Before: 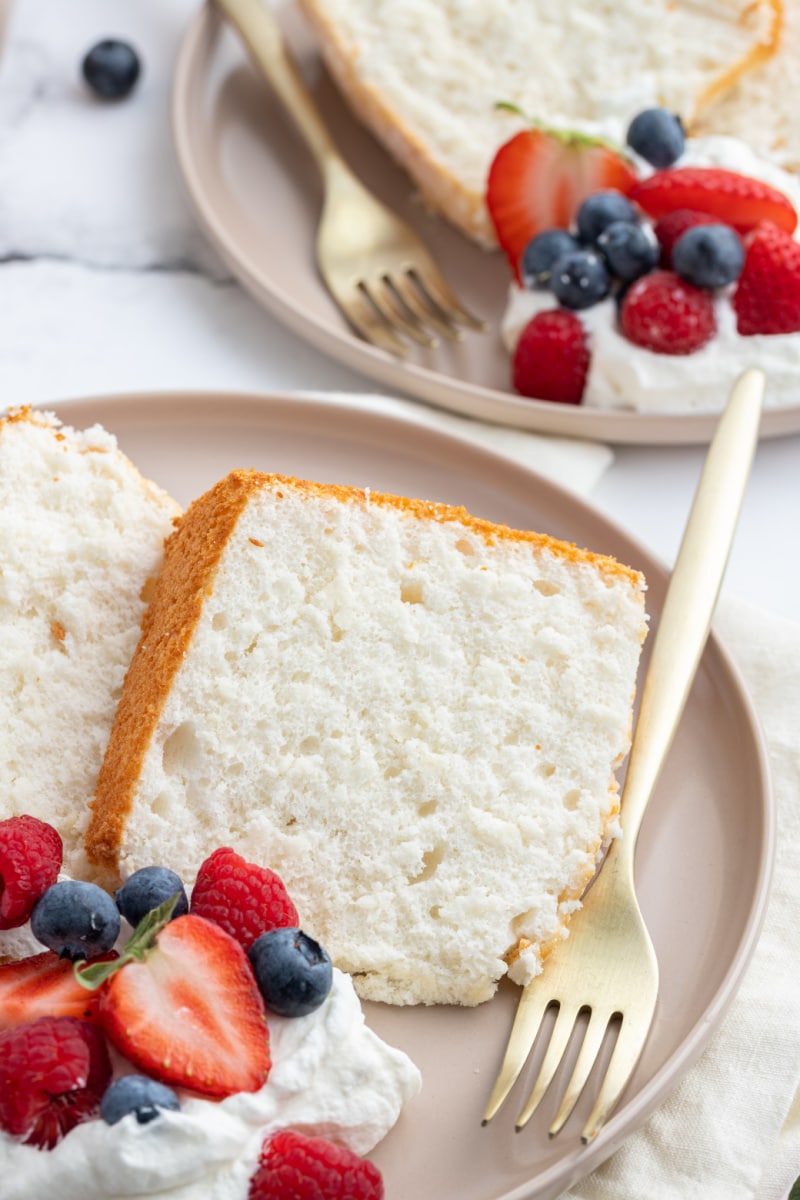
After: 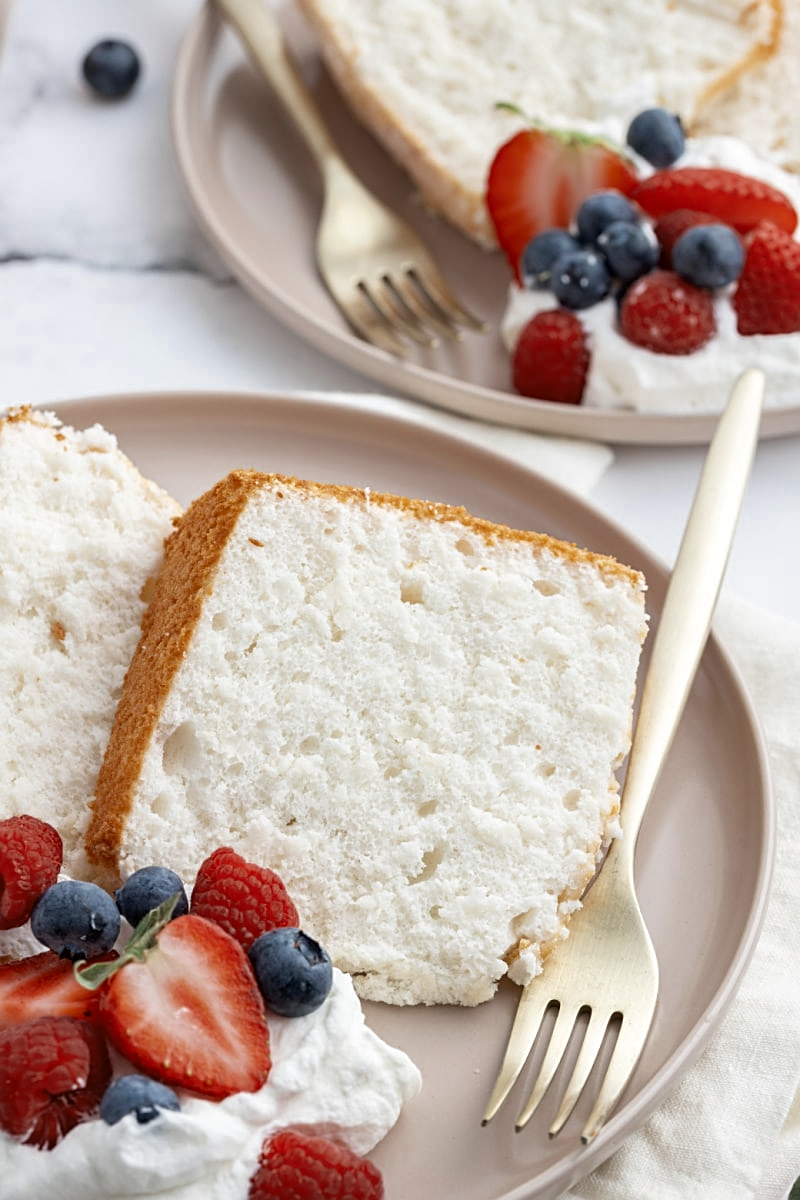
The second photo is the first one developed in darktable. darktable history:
local contrast: mode bilateral grid, contrast 99, coarseness 99, detail 108%, midtone range 0.2
sharpen: on, module defaults
color zones: curves: ch0 [(0, 0.5) (0.125, 0.4) (0.25, 0.5) (0.375, 0.4) (0.5, 0.4) (0.625, 0.35) (0.75, 0.35) (0.875, 0.5)]; ch1 [(0, 0.35) (0.125, 0.45) (0.25, 0.35) (0.375, 0.35) (0.5, 0.35) (0.625, 0.35) (0.75, 0.45) (0.875, 0.35)]; ch2 [(0, 0.6) (0.125, 0.5) (0.25, 0.5) (0.375, 0.6) (0.5, 0.6) (0.625, 0.5) (0.75, 0.5) (0.875, 0.5)]
